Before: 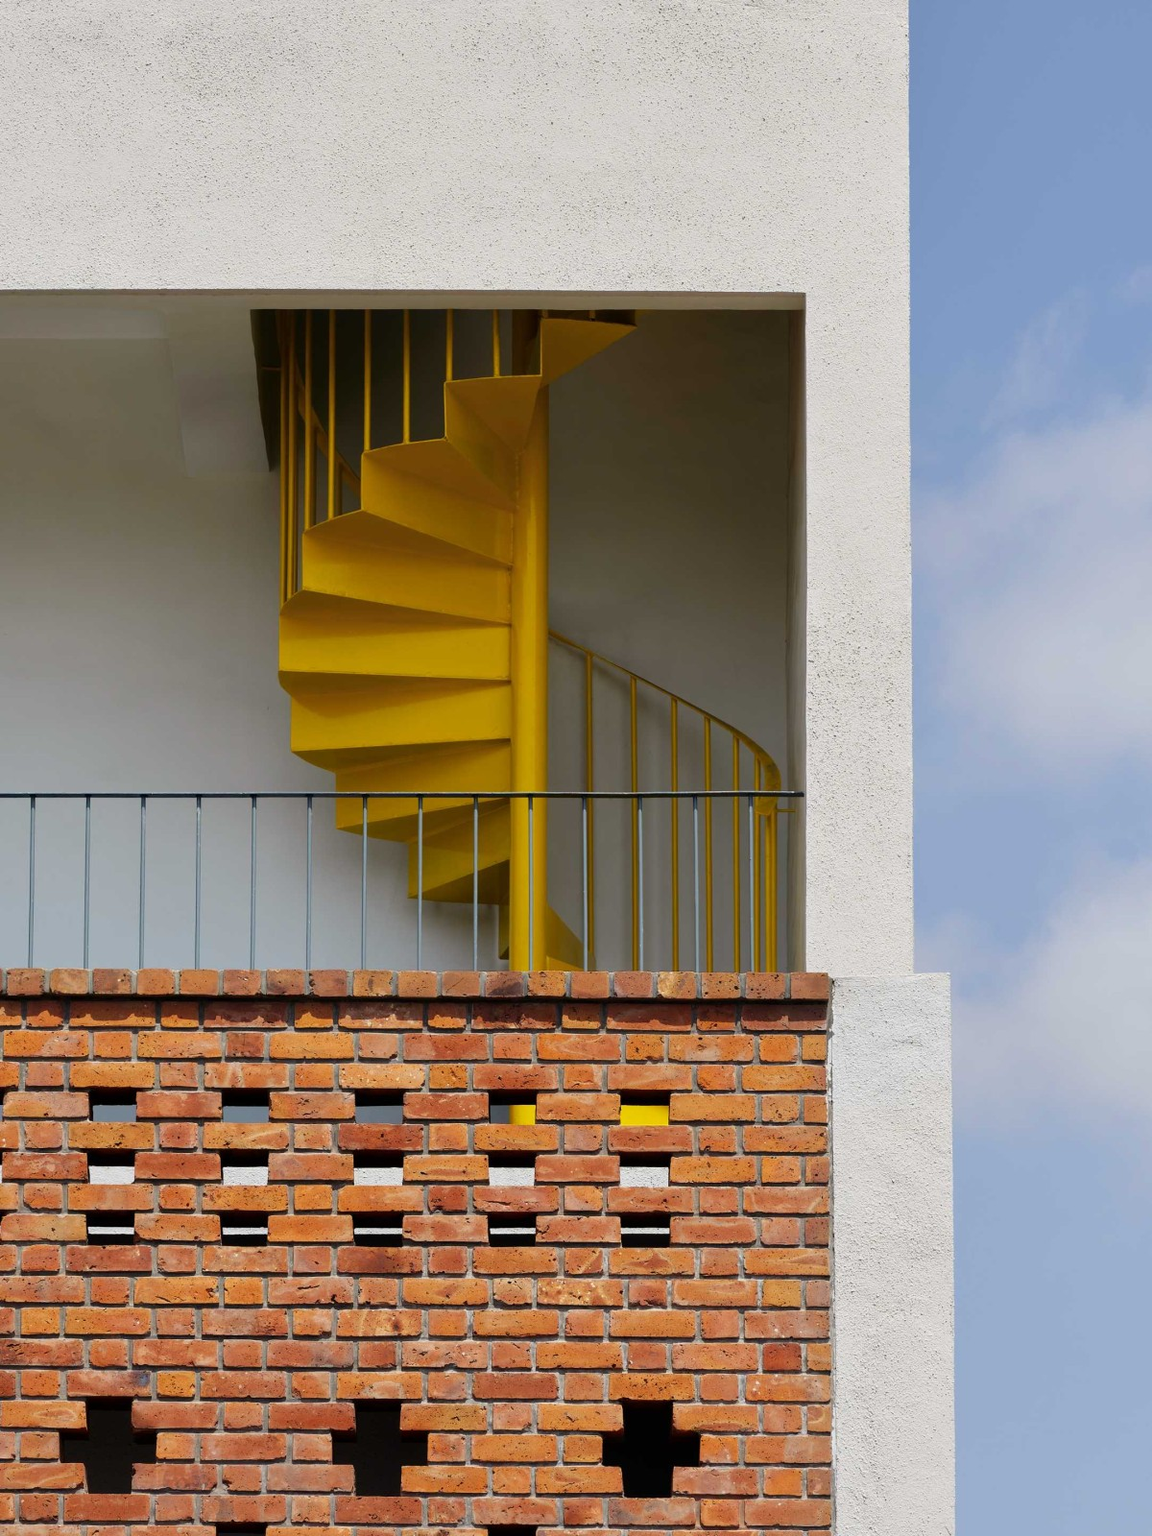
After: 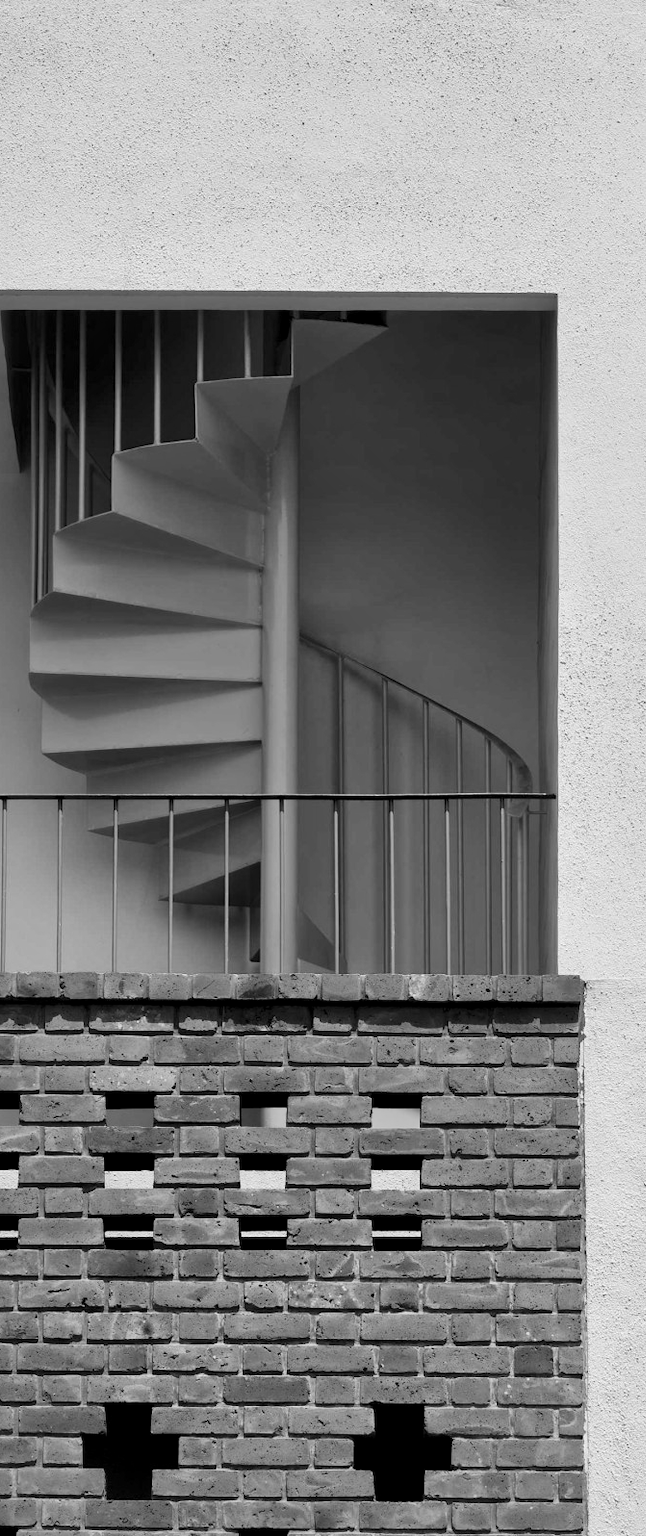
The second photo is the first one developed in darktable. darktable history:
local contrast: mode bilateral grid, contrast 25, coarseness 60, detail 151%, midtone range 0.2
crop: left 21.674%, right 22.086%
contrast brightness saturation: contrast 0.04, saturation 0.07
monochrome: a -4.13, b 5.16, size 1
color balance rgb: linear chroma grading › global chroma 15%, perceptual saturation grading › global saturation 30%
